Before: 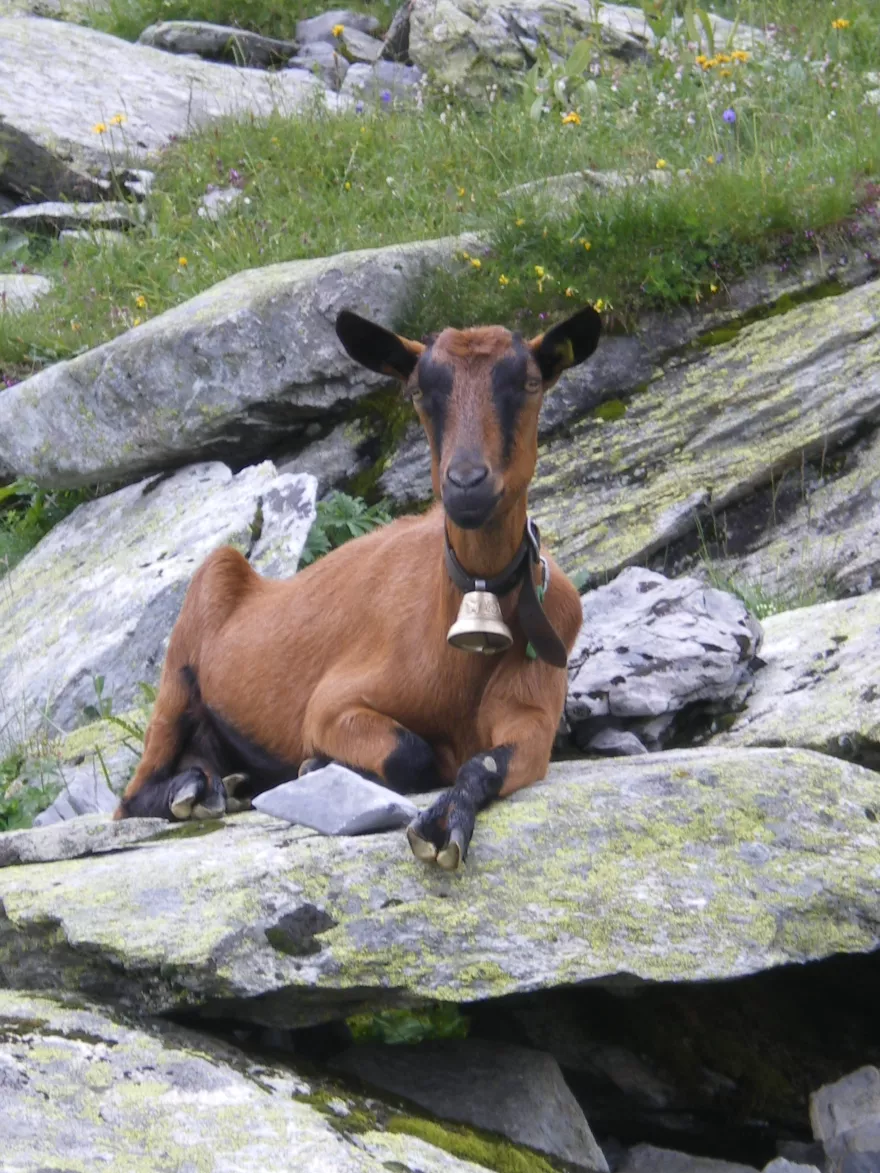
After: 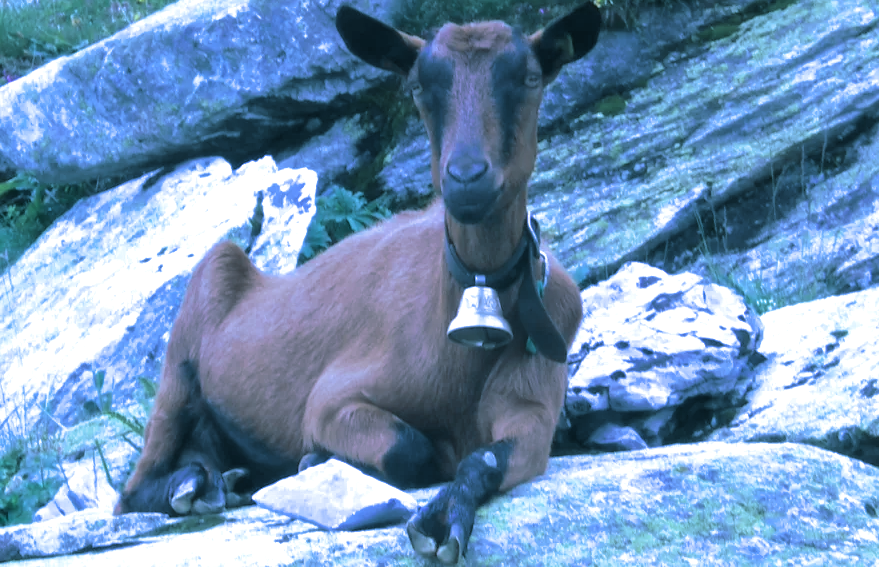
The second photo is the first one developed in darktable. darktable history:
split-toning: shadows › hue 205.2°, shadows › saturation 0.43, highlights › hue 54°, highlights › saturation 0.54
color calibration: illuminant as shot in camera, x 0.442, y 0.413, temperature 2903.13 K
crop and rotate: top 26.056%, bottom 25.543%
